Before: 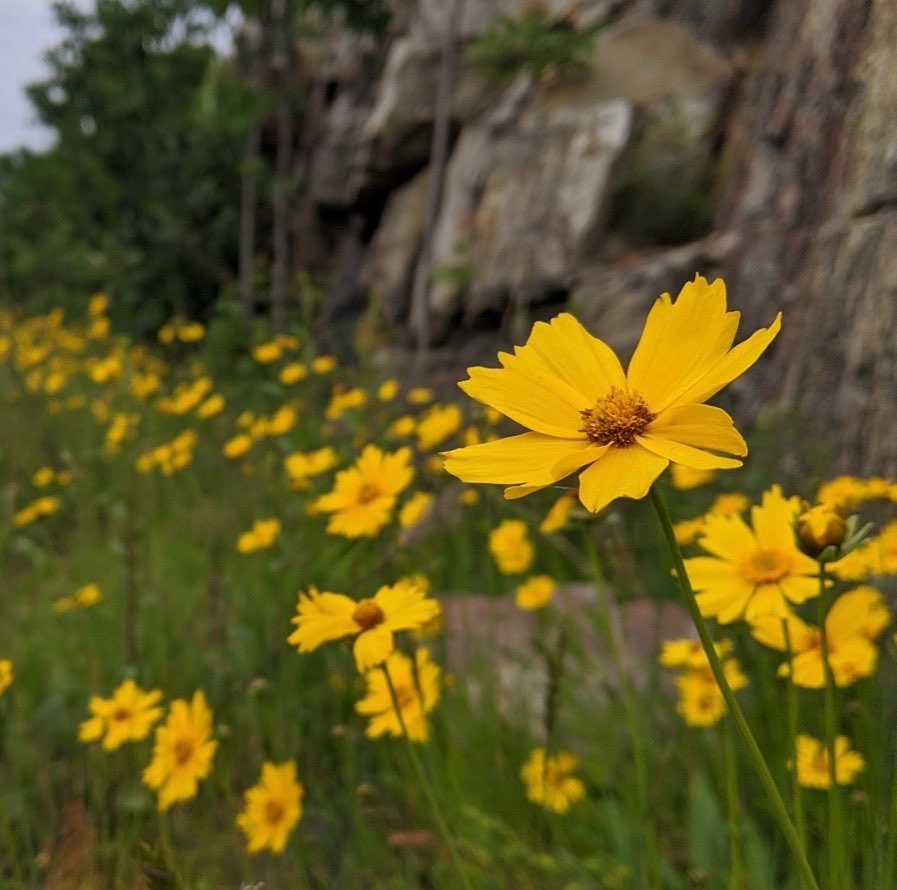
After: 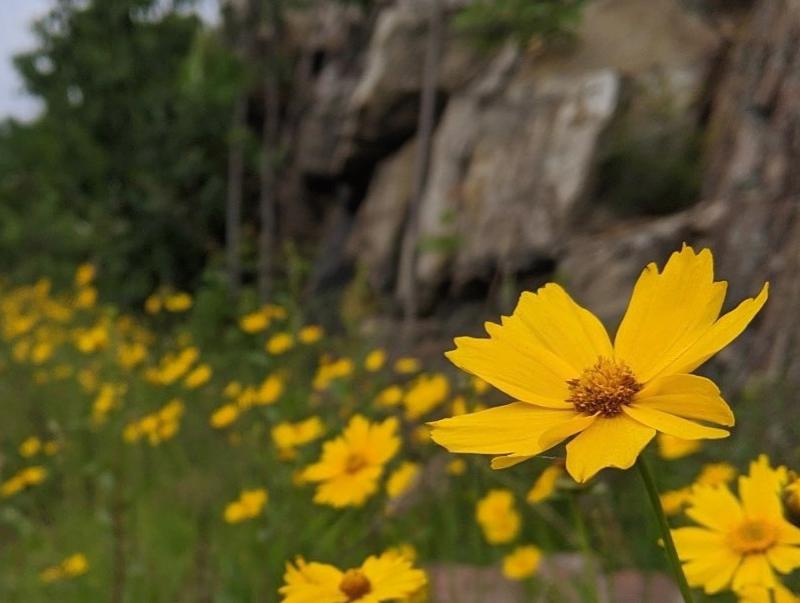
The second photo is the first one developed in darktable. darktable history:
tone equalizer: on, module defaults
crop: left 1.509%, top 3.452%, right 7.696%, bottom 28.452%
color balance: on, module defaults
contrast equalizer: octaves 7, y [[0.6 ×6], [0.55 ×6], [0 ×6], [0 ×6], [0 ×6]], mix -0.2
